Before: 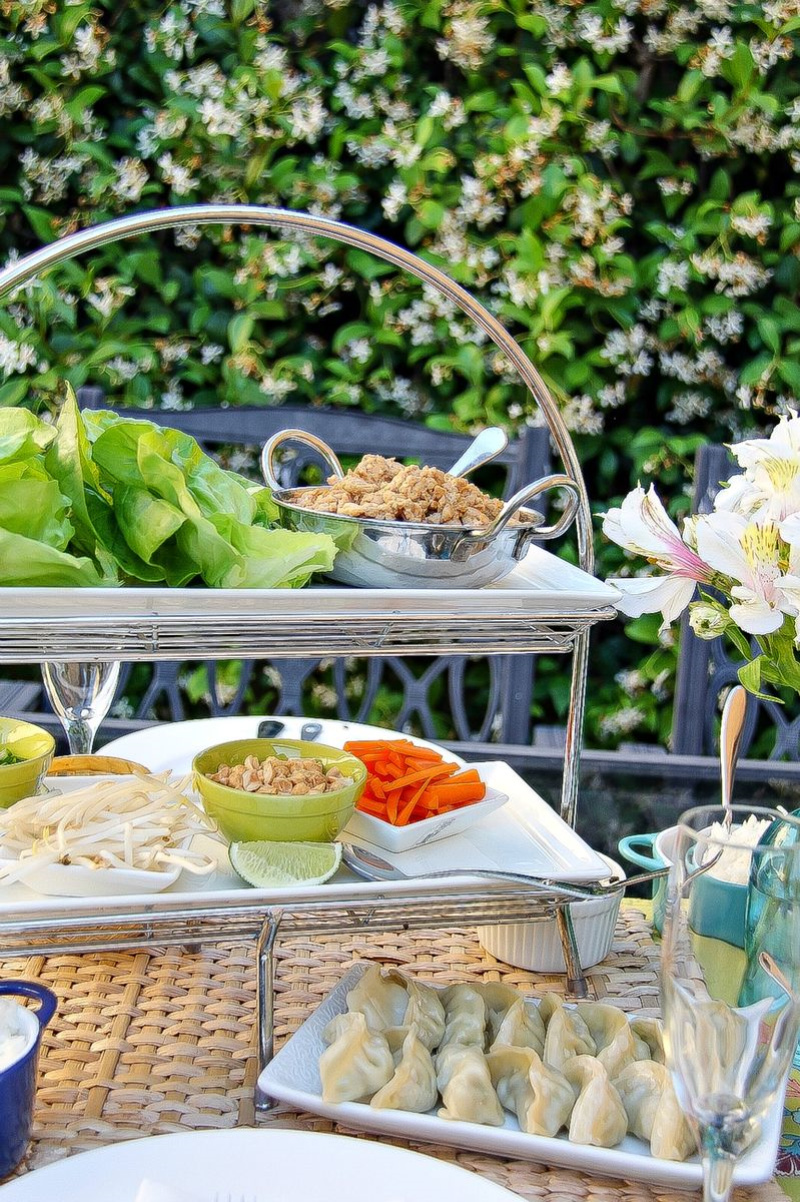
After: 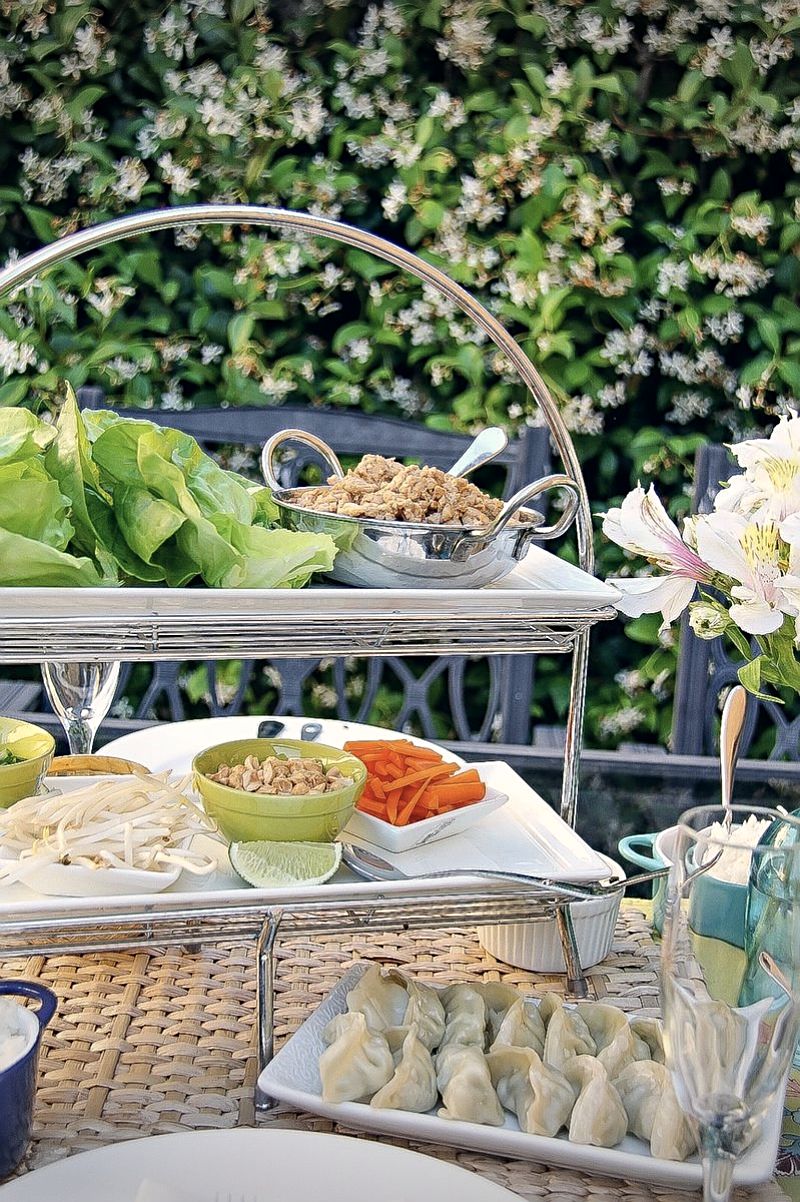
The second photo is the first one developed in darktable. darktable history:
sharpen: on, module defaults
color correction: highlights a* 2.85, highlights b* 5.01, shadows a* -2.32, shadows b* -4.85, saturation 0.774
vignetting: fall-off start 99.17%, brightness -0.412, saturation -0.307, width/height ratio 1.31
